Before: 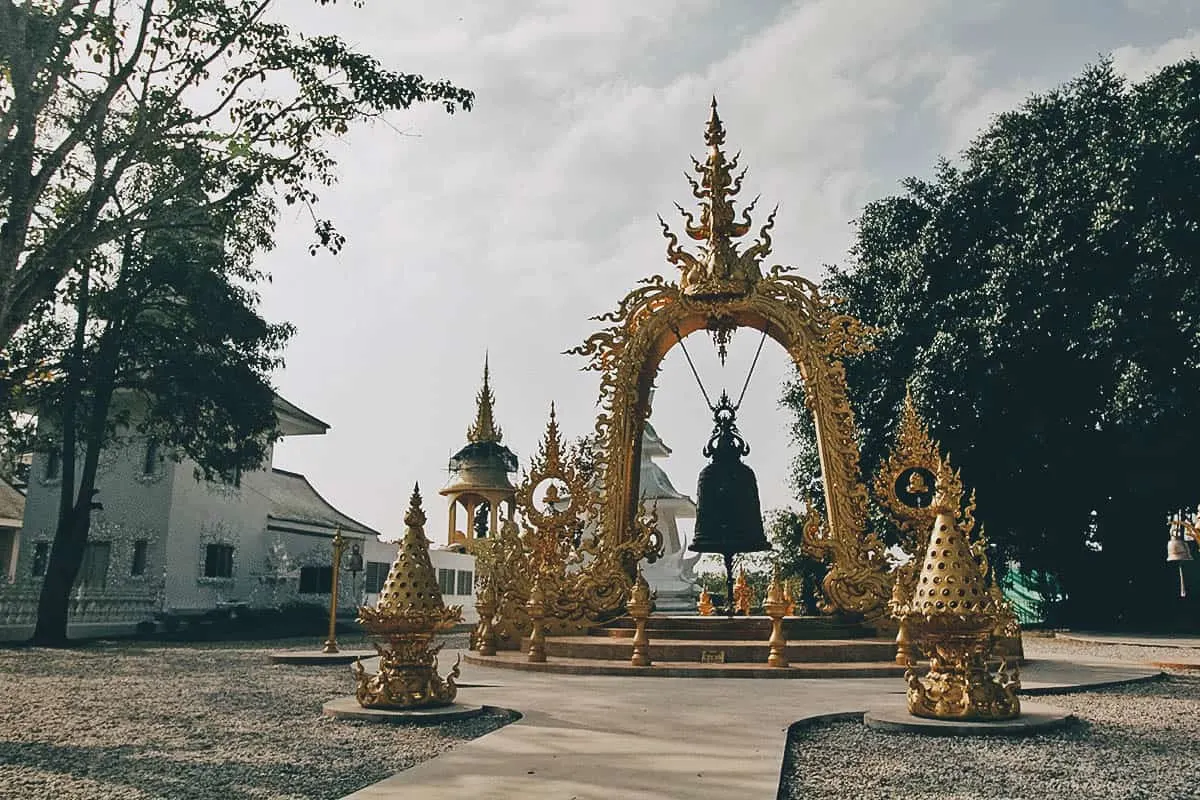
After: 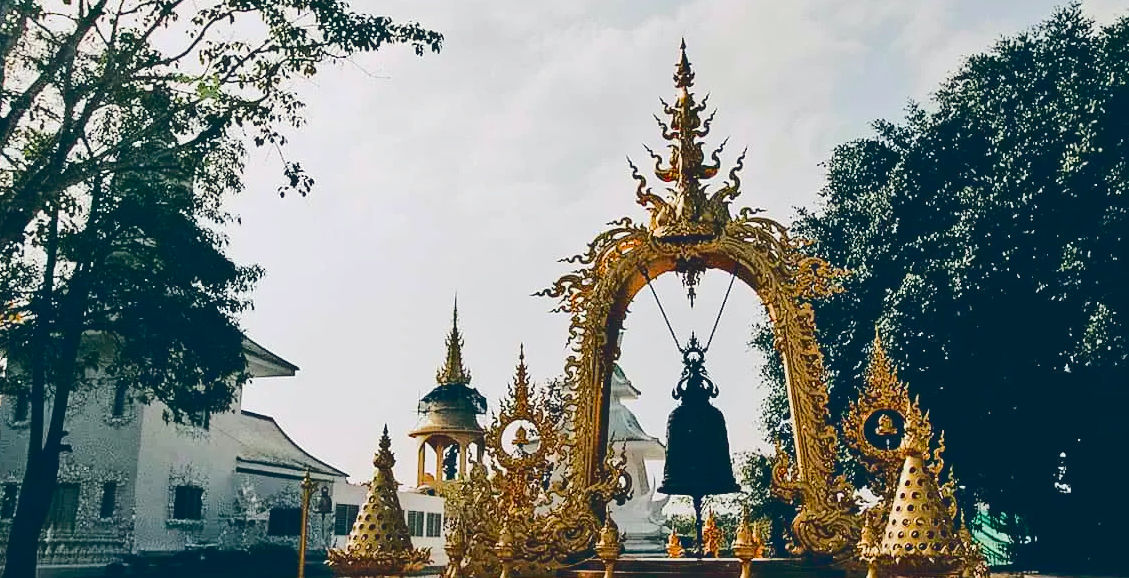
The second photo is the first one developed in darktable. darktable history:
tone curve: curves: ch0 [(0, 0) (0.003, 0.117) (0.011, 0.115) (0.025, 0.116) (0.044, 0.116) (0.069, 0.112) (0.1, 0.113) (0.136, 0.127) (0.177, 0.148) (0.224, 0.191) (0.277, 0.249) (0.335, 0.363) (0.399, 0.479) (0.468, 0.589) (0.543, 0.664) (0.623, 0.733) (0.709, 0.799) (0.801, 0.852) (0.898, 0.914) (1, 1)], color space Lab, independent channels, preserve colors none
color balance rgb: power › hue 308.51°, global offset › chroma 0.103%, global offset › hue 252.93°, linear chroma grading › global chroma 0.78%, perceptual saturation grading › global saturation 20%, perceptual saturation grading › highlights -14.252%, perceptual saturation grading › shadows 49.337%, global vibrance 24.213%
crop: left 2.626%, top 7.284%, right 3.21%, bottom 20.341%
